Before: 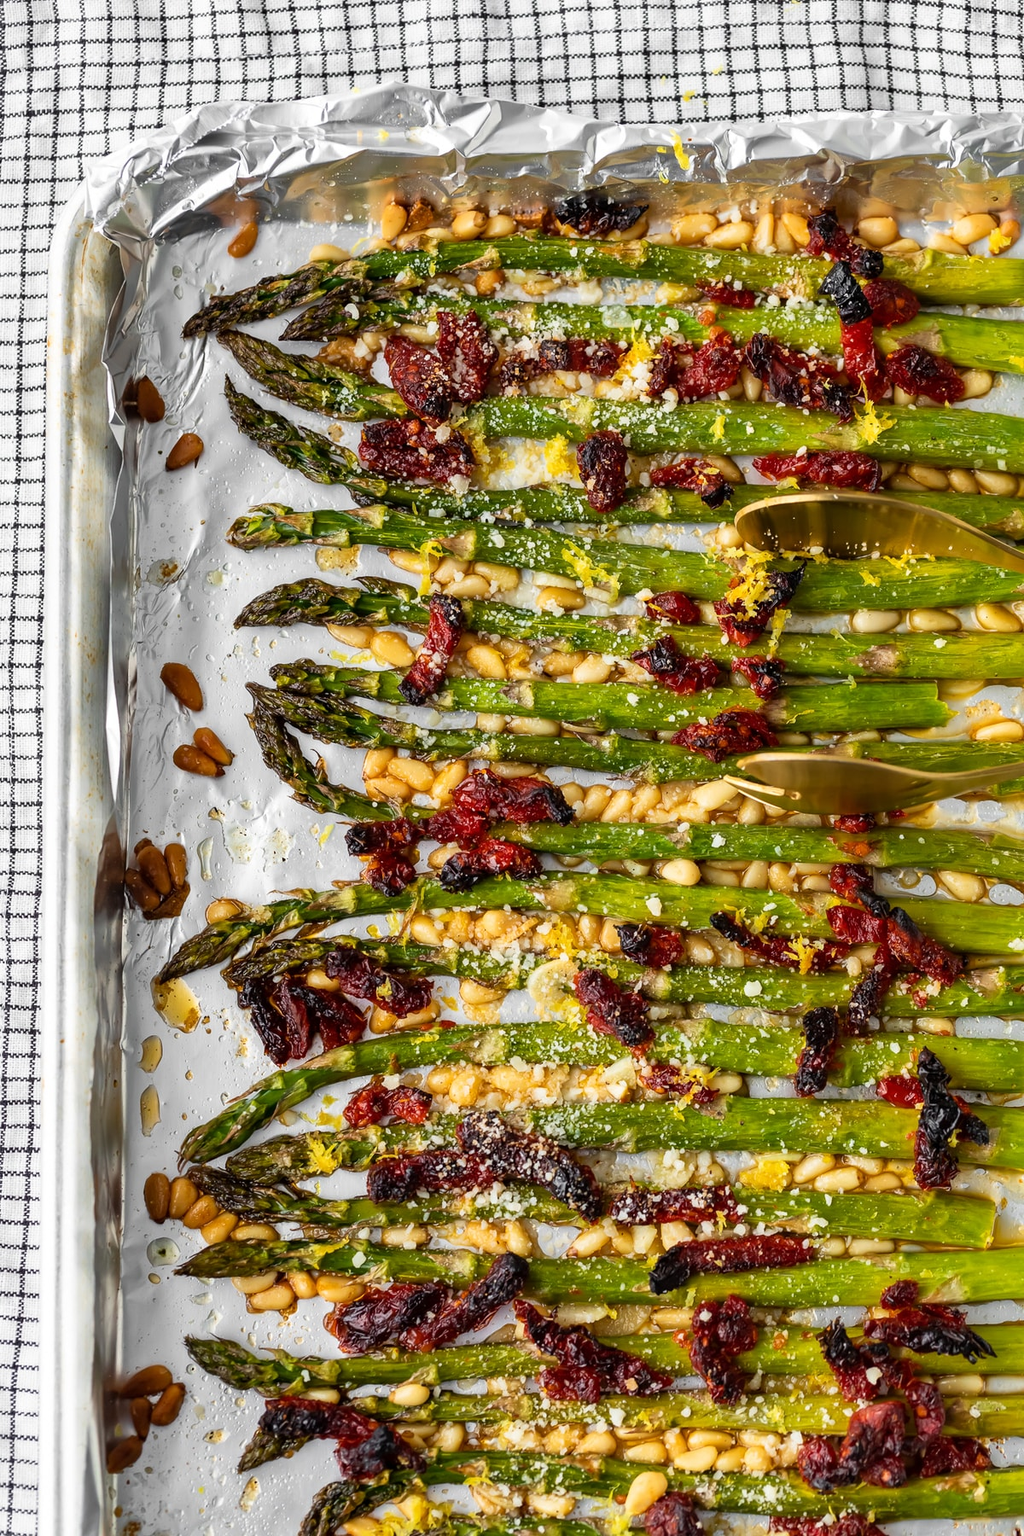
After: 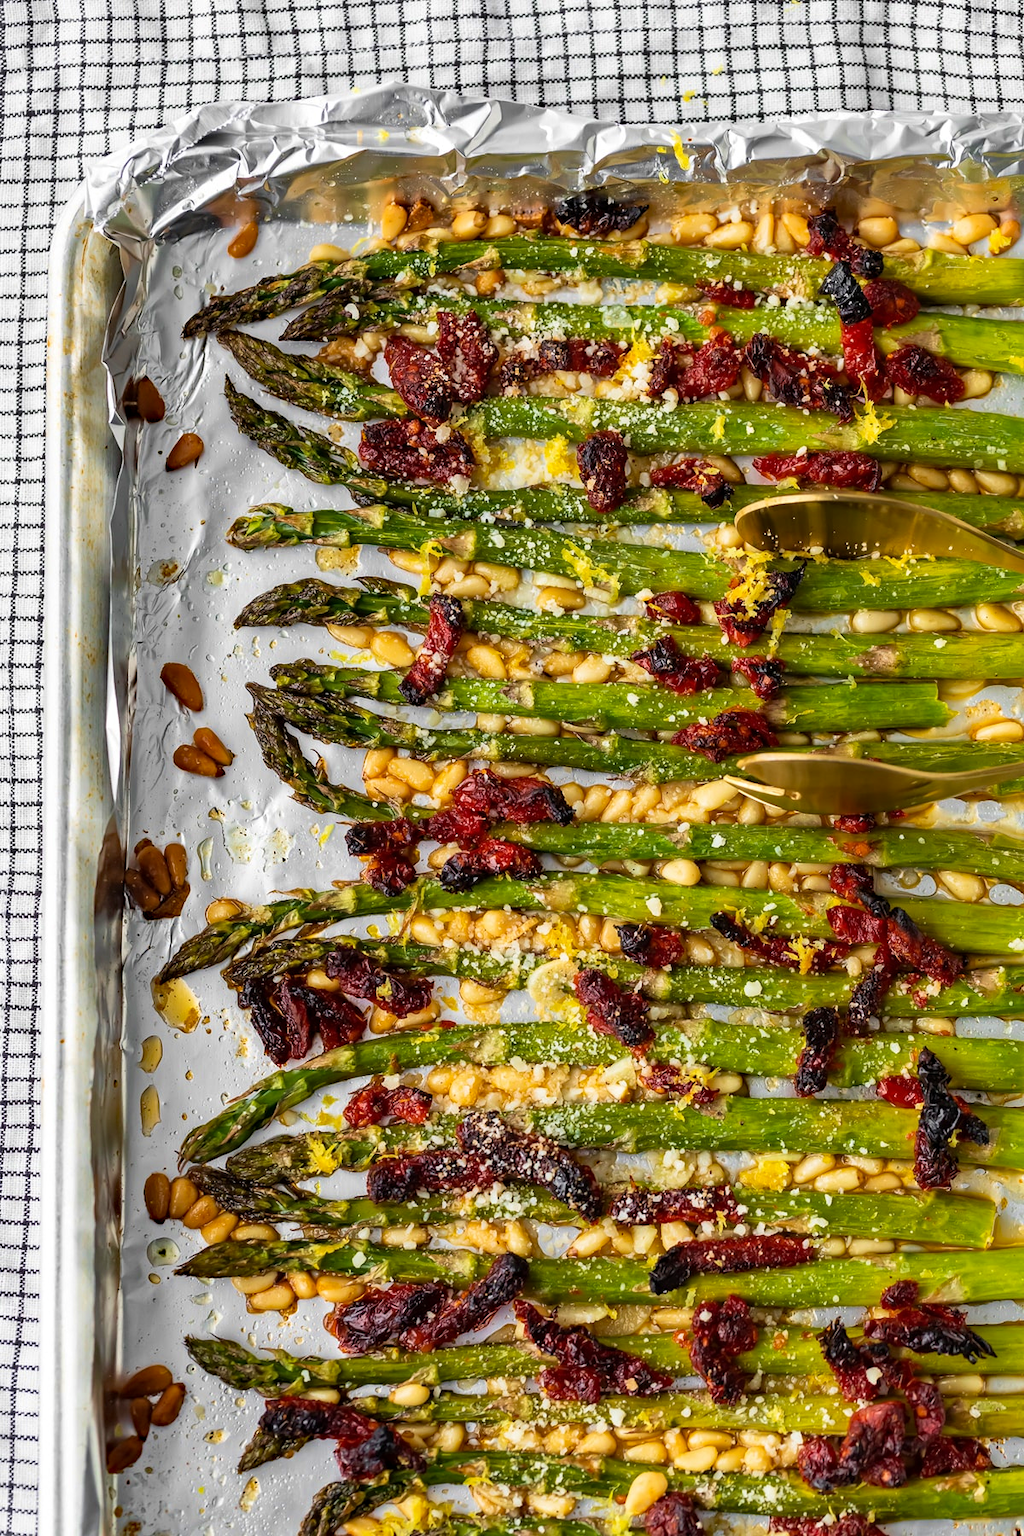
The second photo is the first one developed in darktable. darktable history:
velvia: on, module defaults
haze removal: strength 0.295, distance 0.252, compatibility mode true, adaptive false
tone curve: curves: ch1 [(0, 0) (0.214, 0.291) (0.372, 0.44) (0.463, 0.476) (0.498, 0.502) (0.521, 0.531) (1, 1)]; ch2 [(0, 0) (0.456, 0.447) (0.5, 0.5) (0.547, 0.557) (0.592, 0.57) (0.631, 0.602) (1, 1)], preserve colors none
